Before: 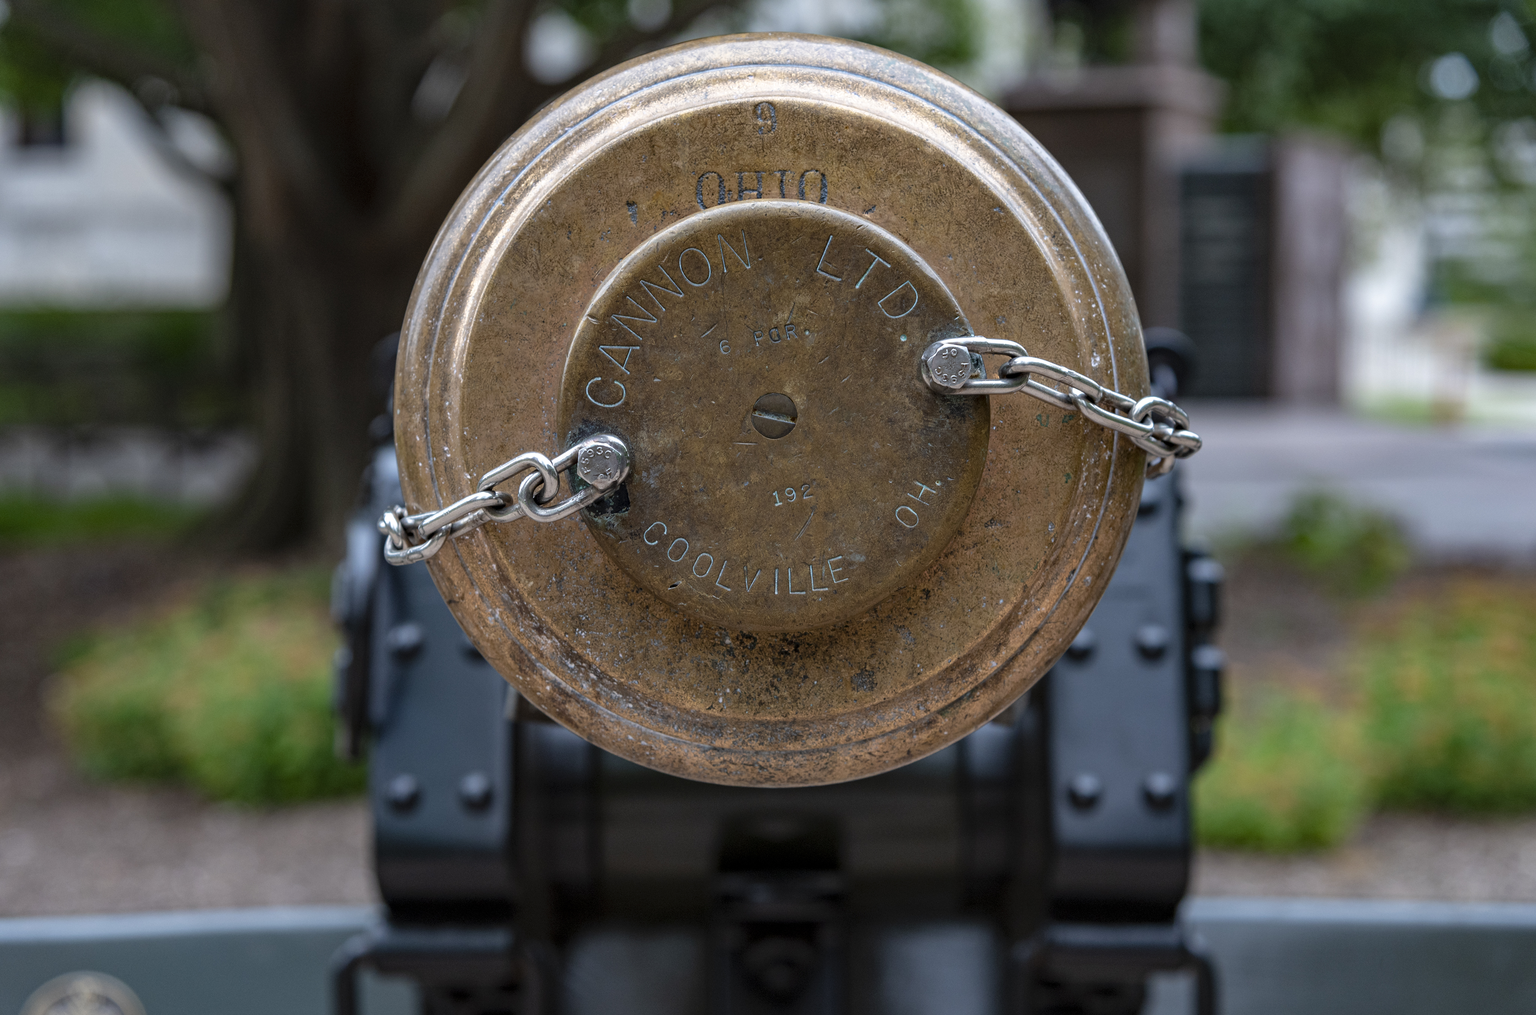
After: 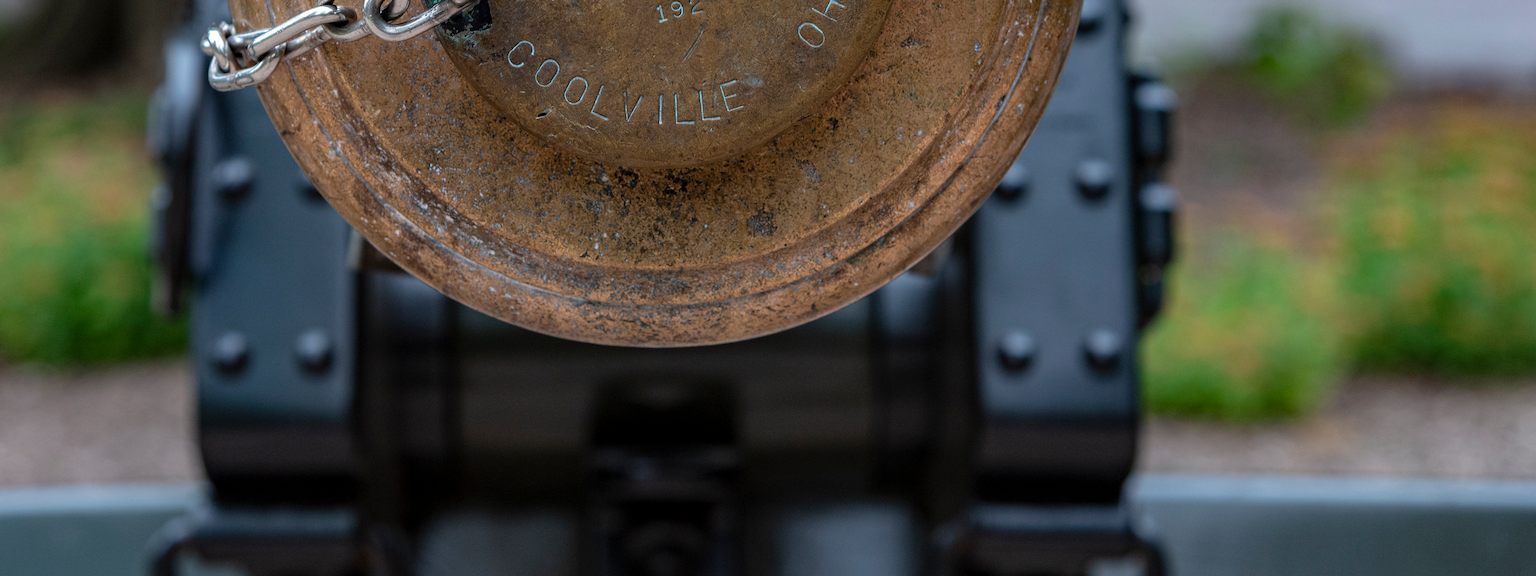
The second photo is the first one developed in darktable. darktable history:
crop and rotate: left 13.276%, top 47.979%, bottom 2.773%
